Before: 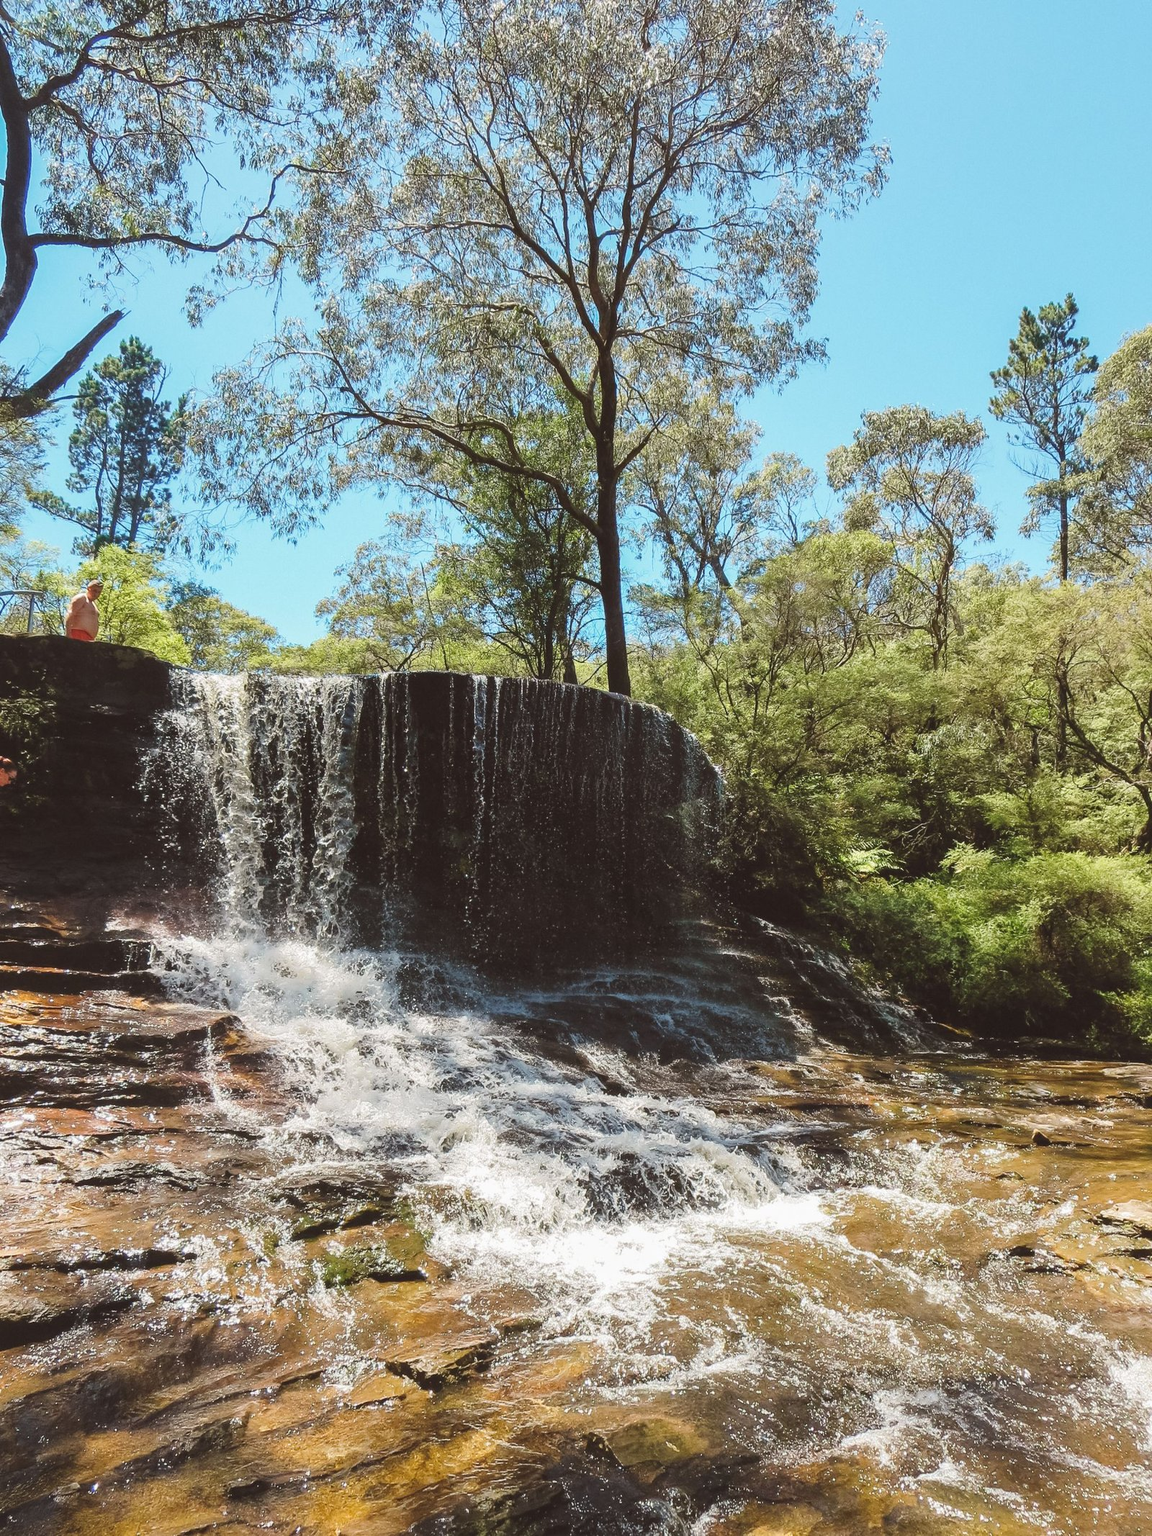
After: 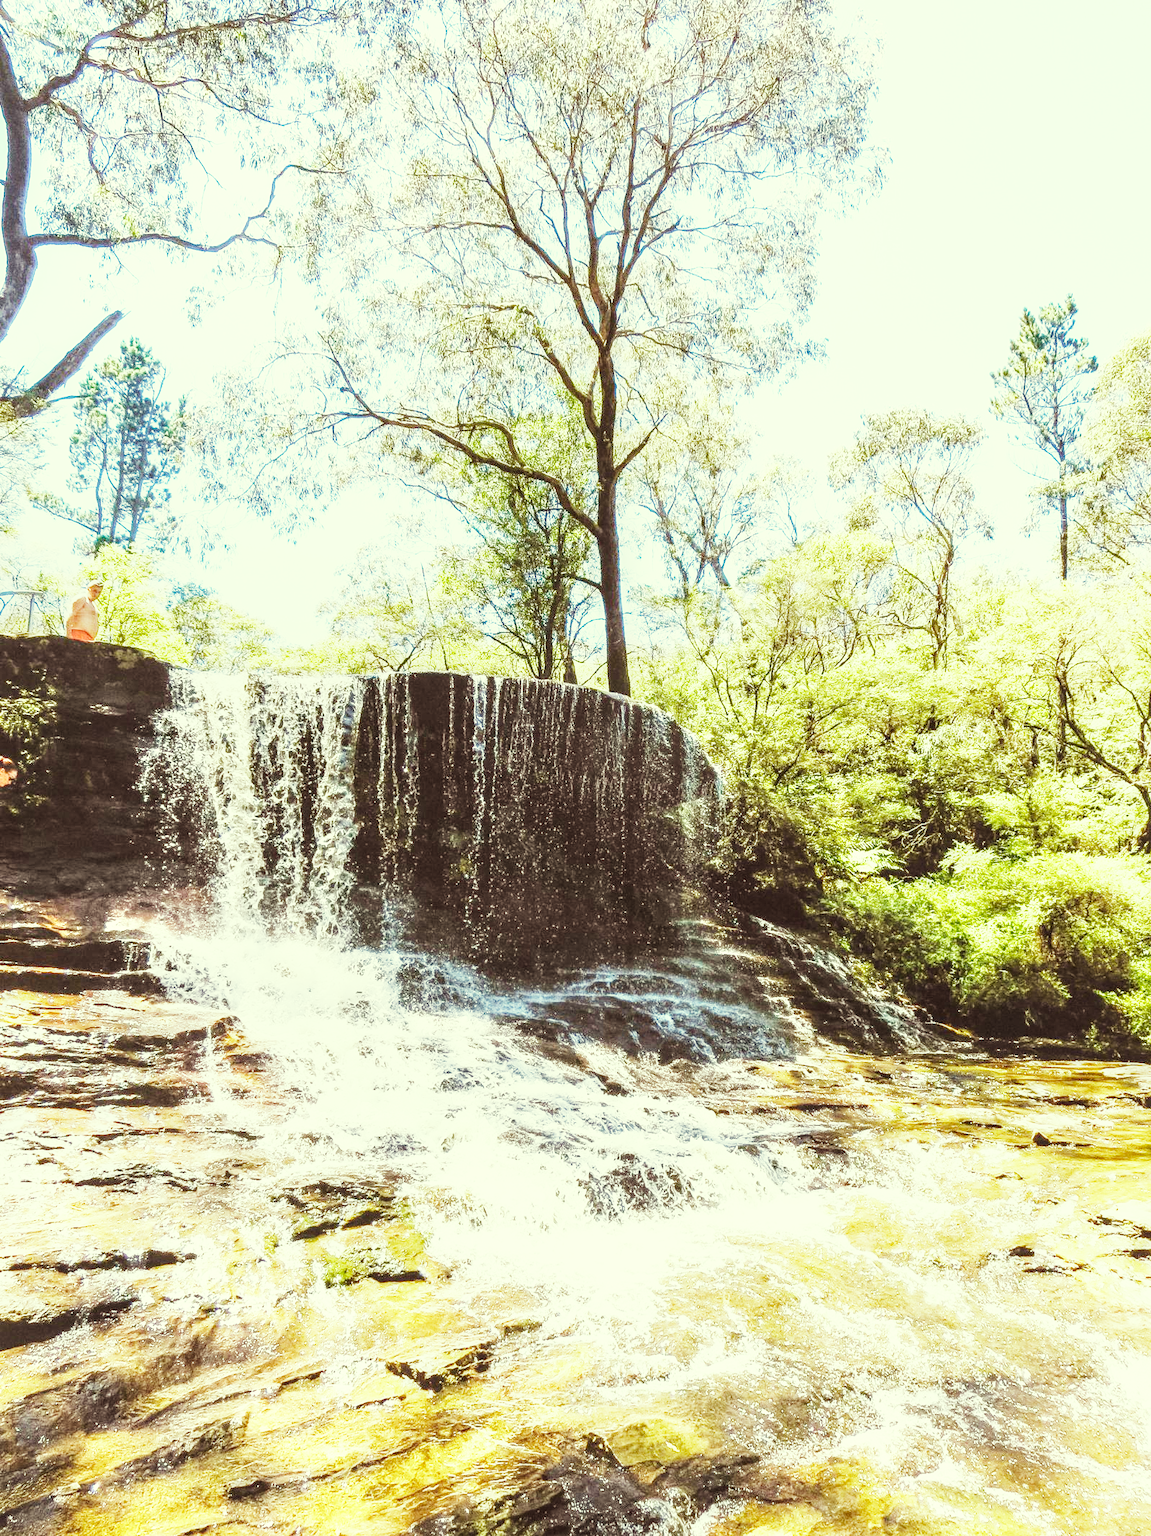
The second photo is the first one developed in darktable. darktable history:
local contrast: detail 130%
sigmoid: contrast 1.7, skew -0.2, preserve hue 0%, red attenuation 0.1, red rotation 0.035, green attenuation 0.1, green rotation -0.017, blue attenuation 0.15, blue rotation -0.052, base primaries Rec2020
color correction: highlights a* -5.94, highlights b* 11.19
exposure: exposure 2.04 EV, compensate highlight preservation false
color balance rgb: global offset › luminance 0.71%, perceptual saturation grading › global saturation -11.5%, perceptual brilliance grading › highlights 17.77%, perceptual brilliance grading › mid-tones 31.71%, perceptual brilliance grading › shadows -31.01%, global vibrance 50%
